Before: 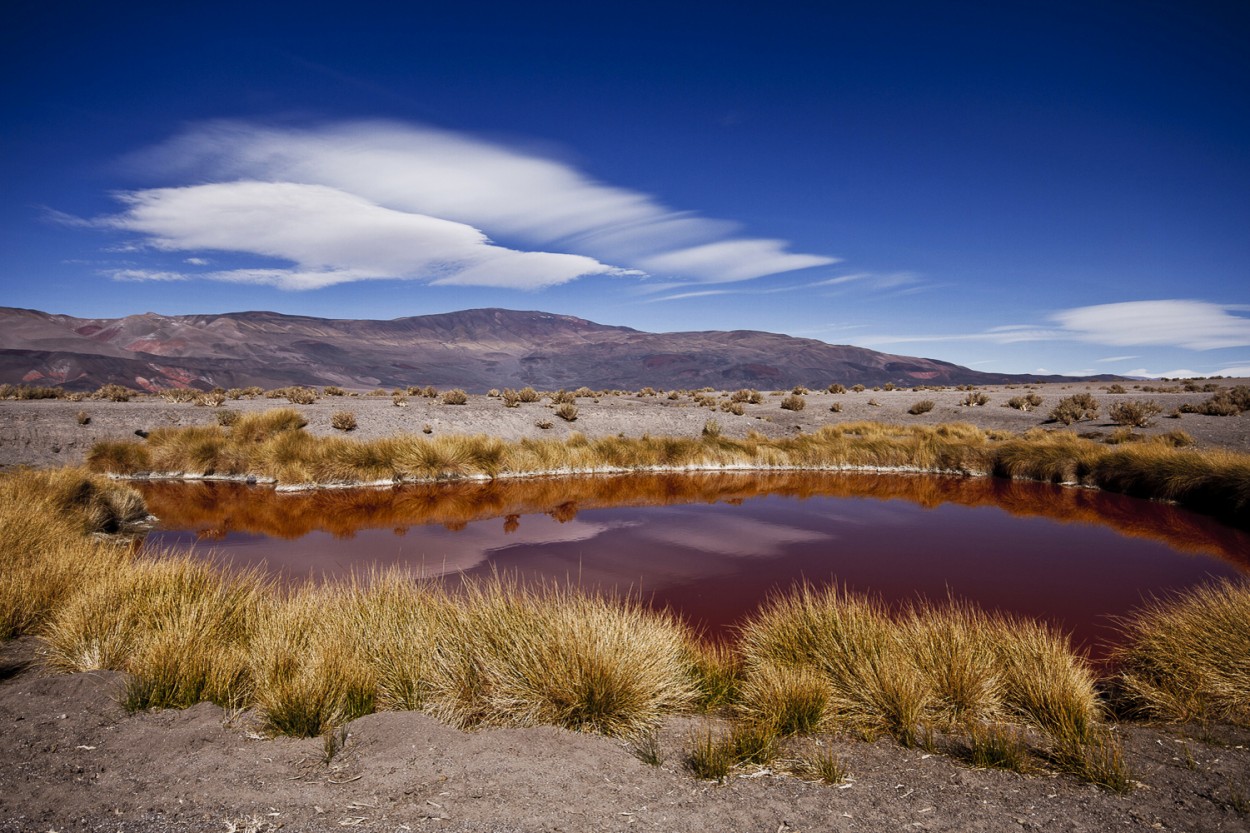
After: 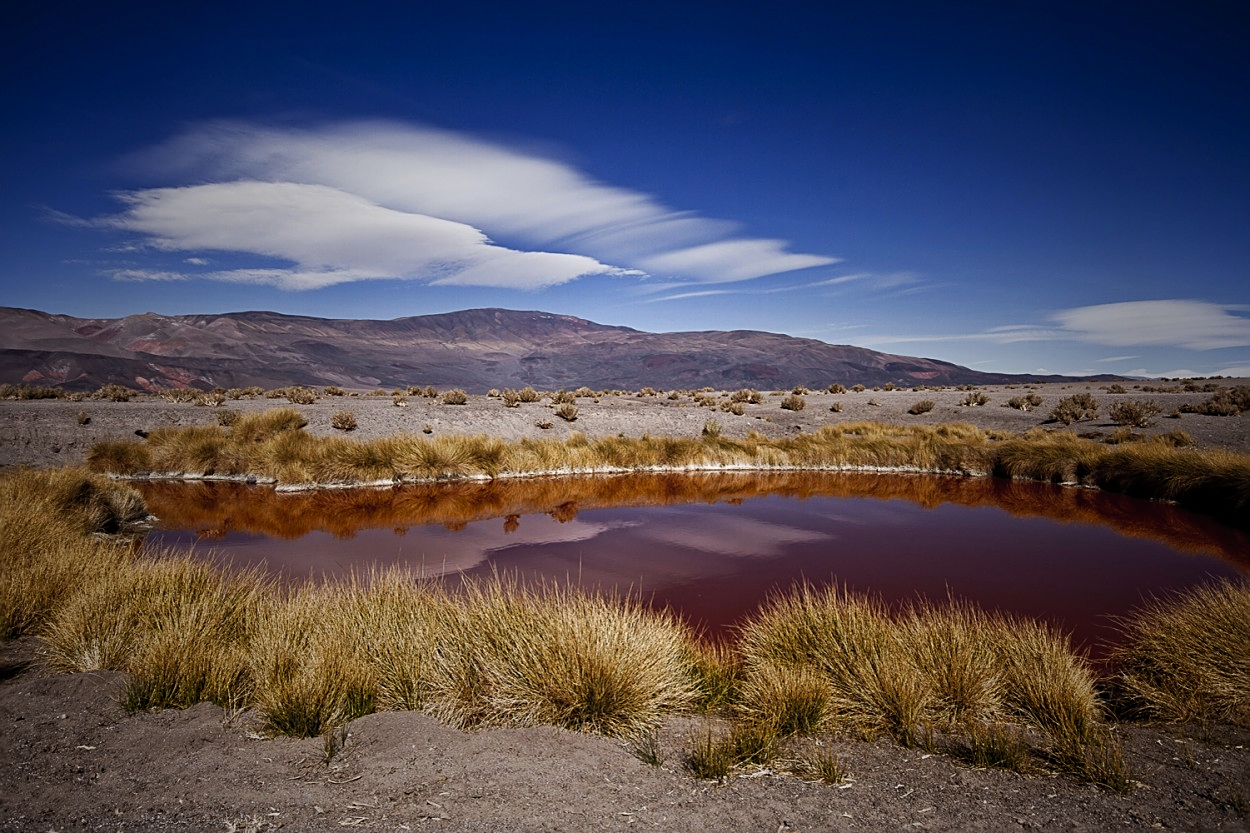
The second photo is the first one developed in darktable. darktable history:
vignetting: fall-off start 16.66%, fall-off radius 100.09%, saturation 0, width/height ratio 0.712
sharpen: on, module defaults
